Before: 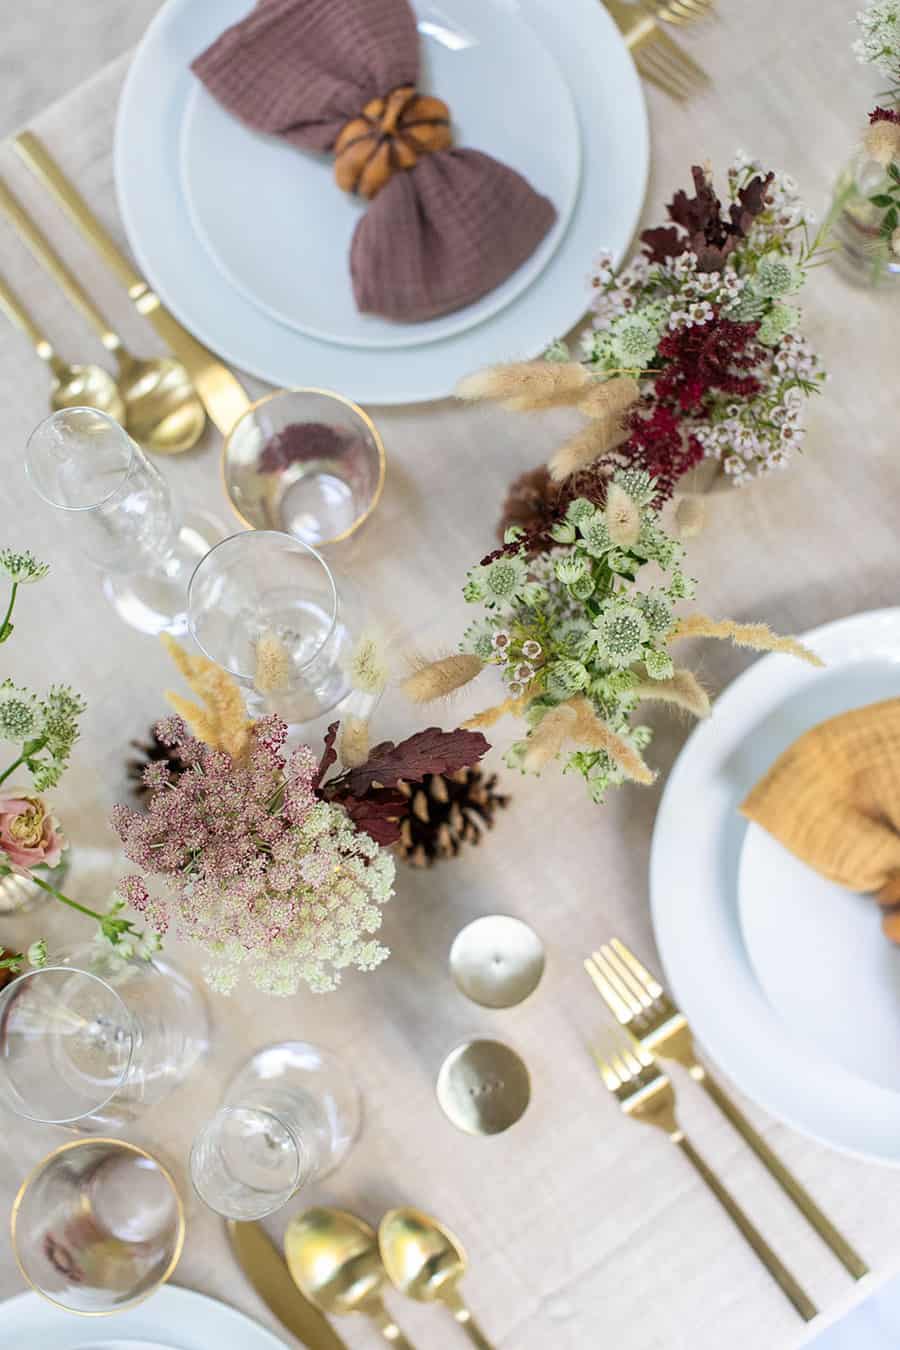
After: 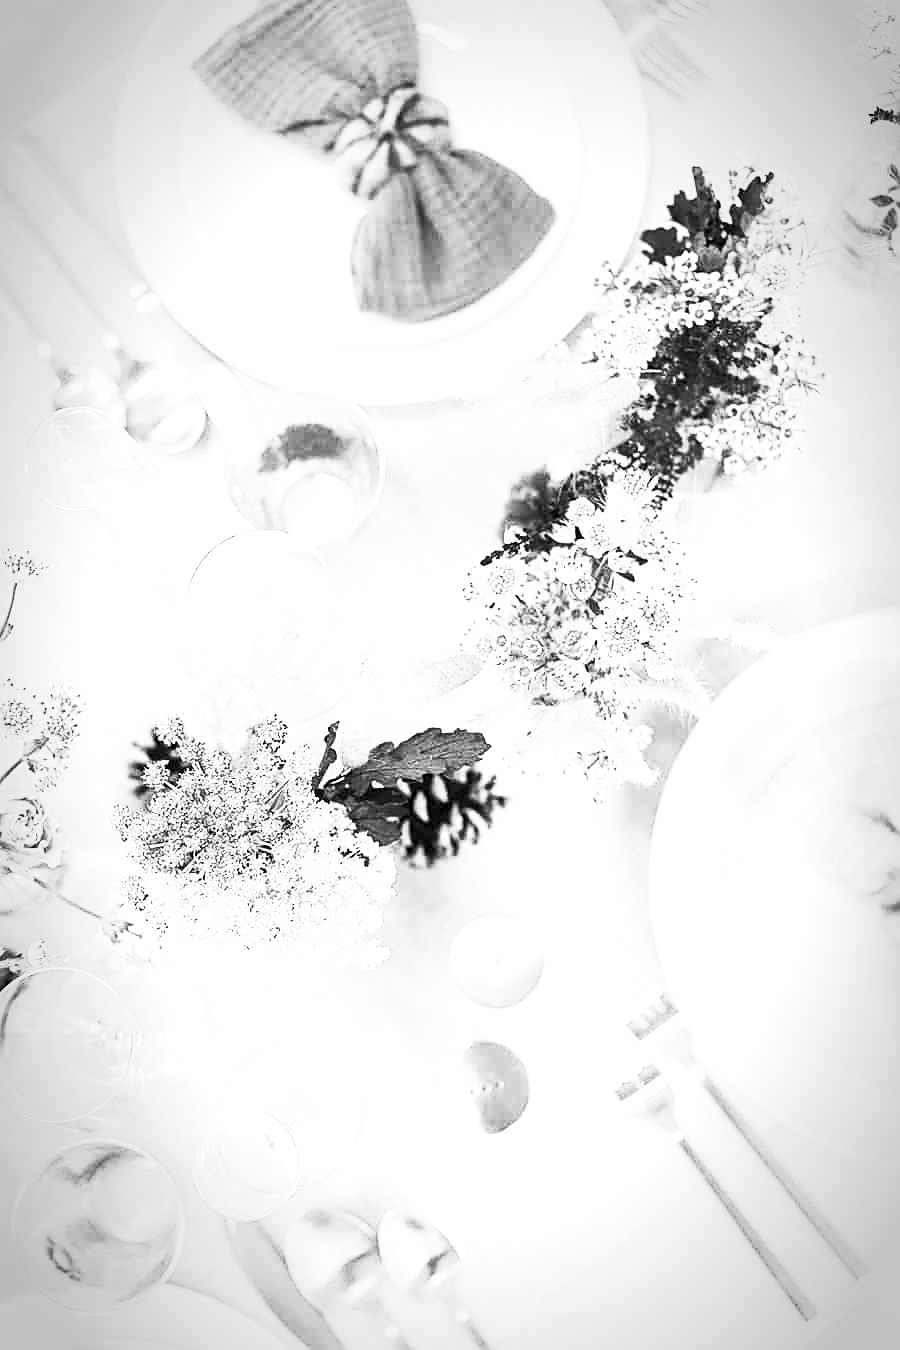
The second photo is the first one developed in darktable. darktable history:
contrast brightness saturation: contrast 0.53, brightness 0.47, saturation -1
sharpen: on, module defaults
exposure: exposure 1 EV, compensate highlight preservation false
vignetting: automatic ratio true
